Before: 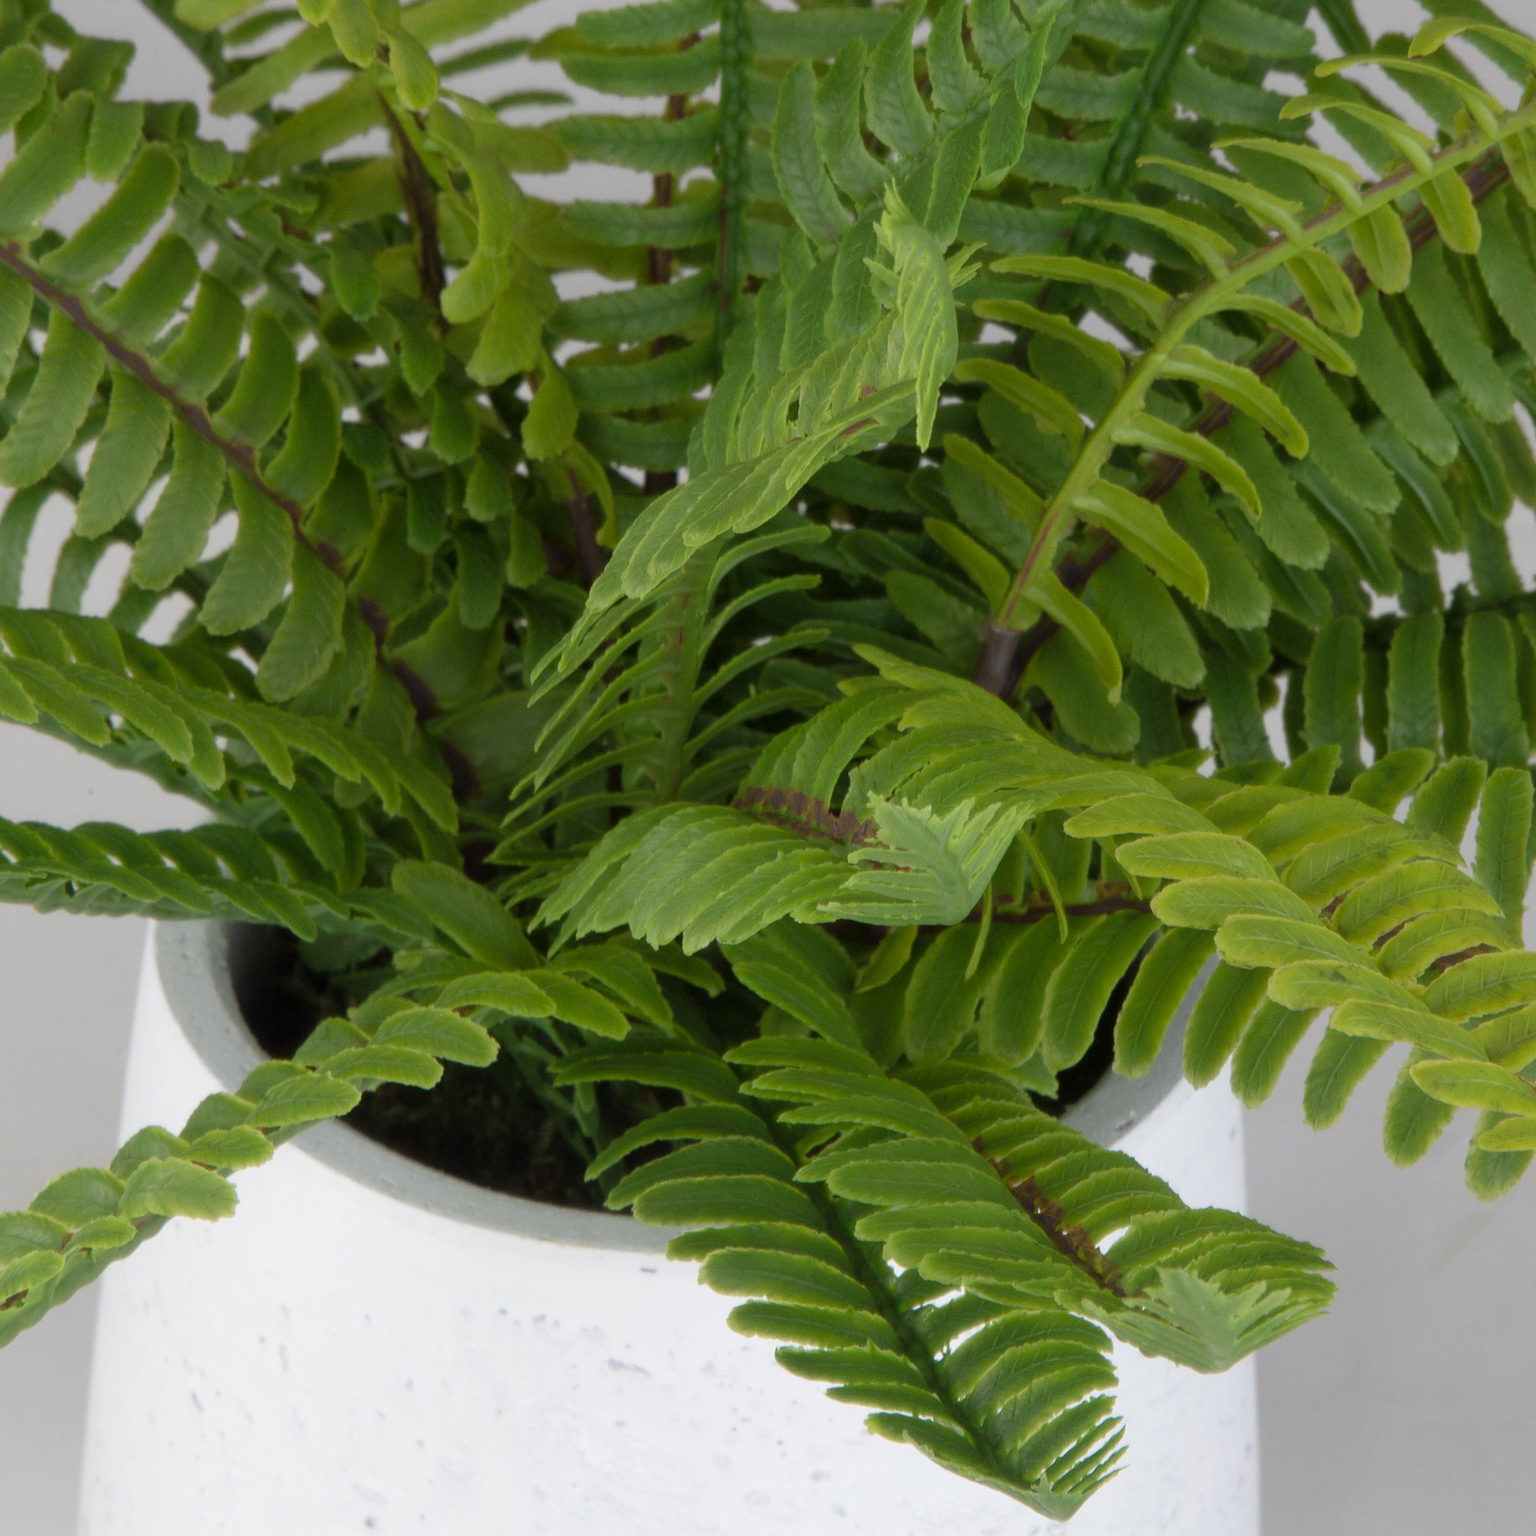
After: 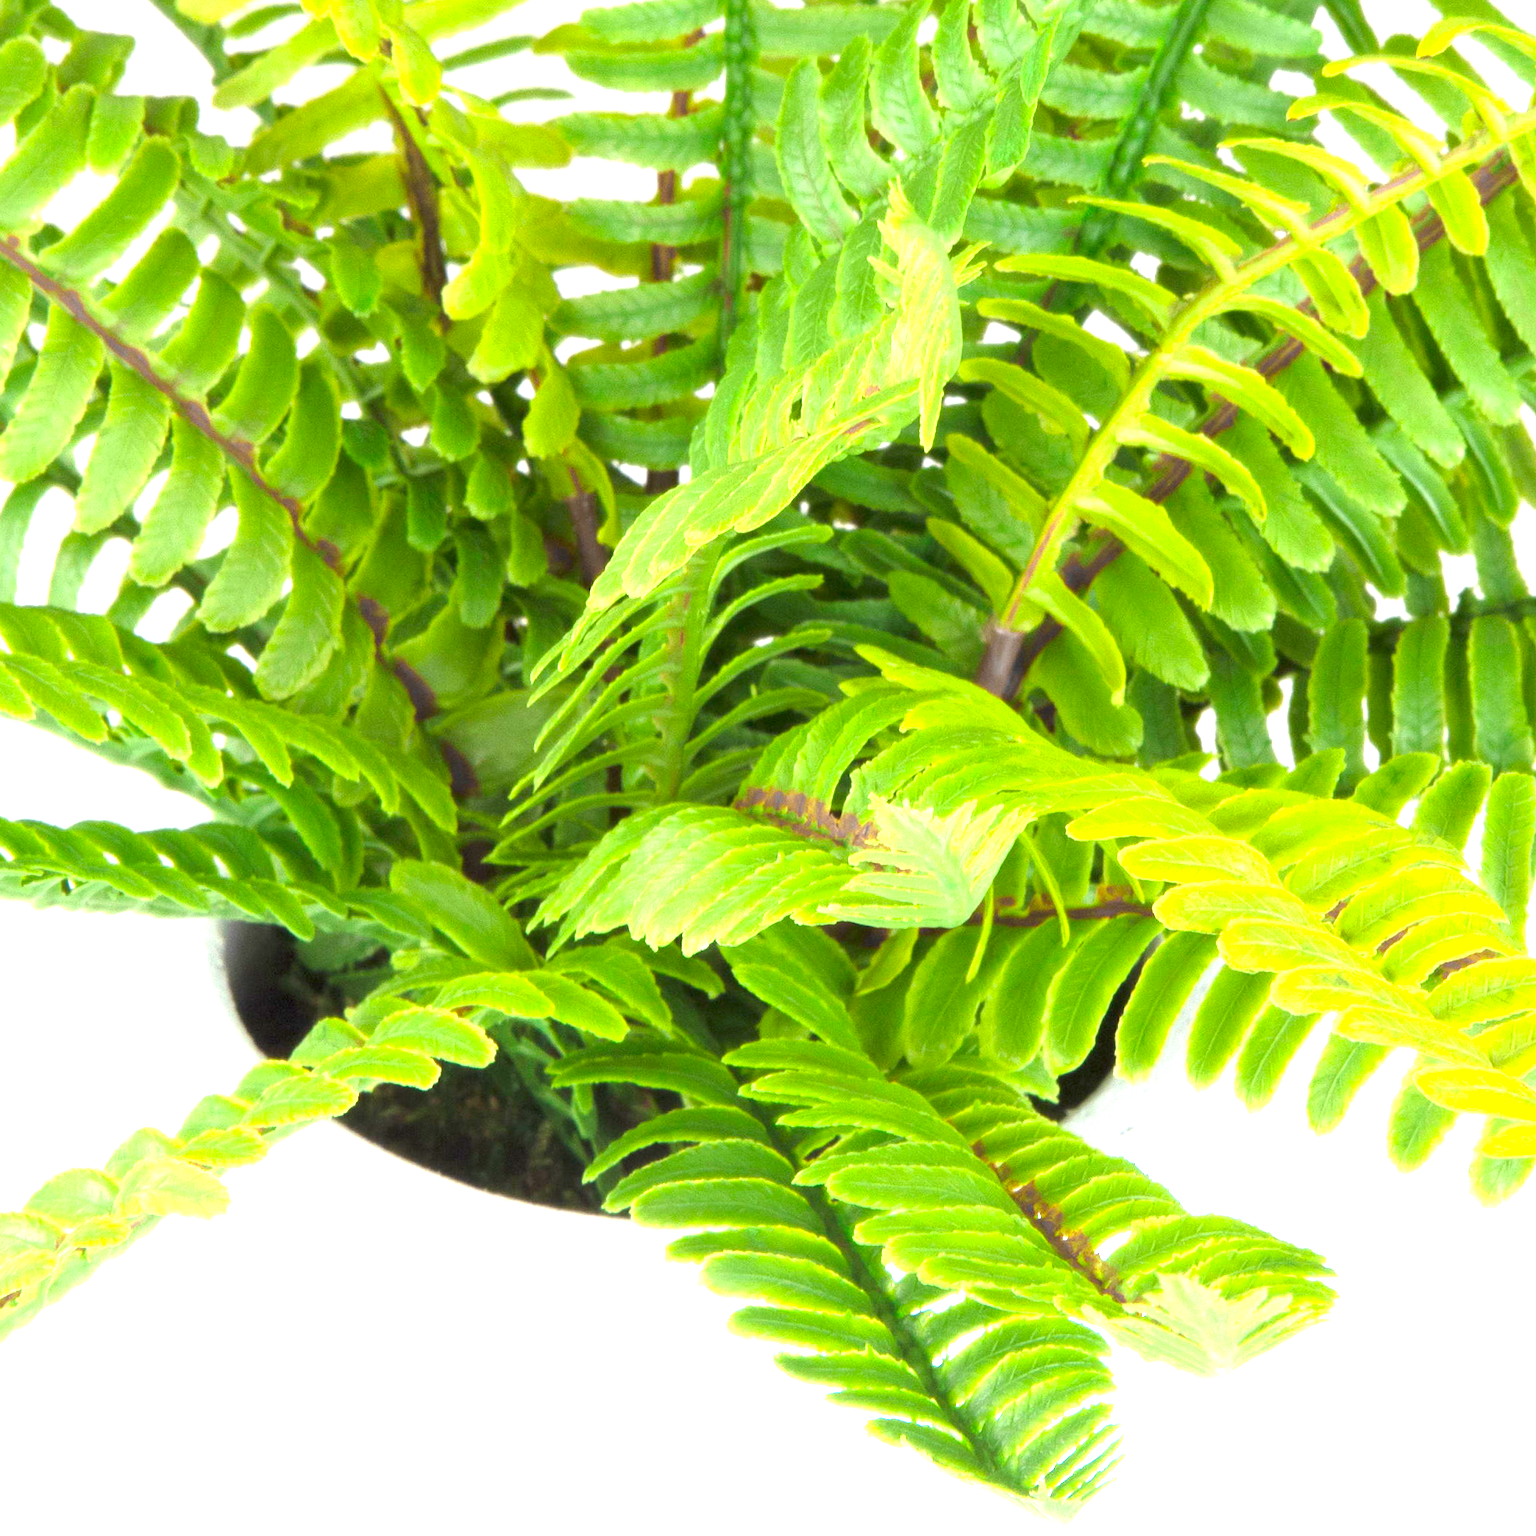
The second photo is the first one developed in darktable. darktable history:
crop and rotate: angle -0.304°
exposure: exposure -0.922 EV, compensate exposure bias true, compensate highlight preservation false
